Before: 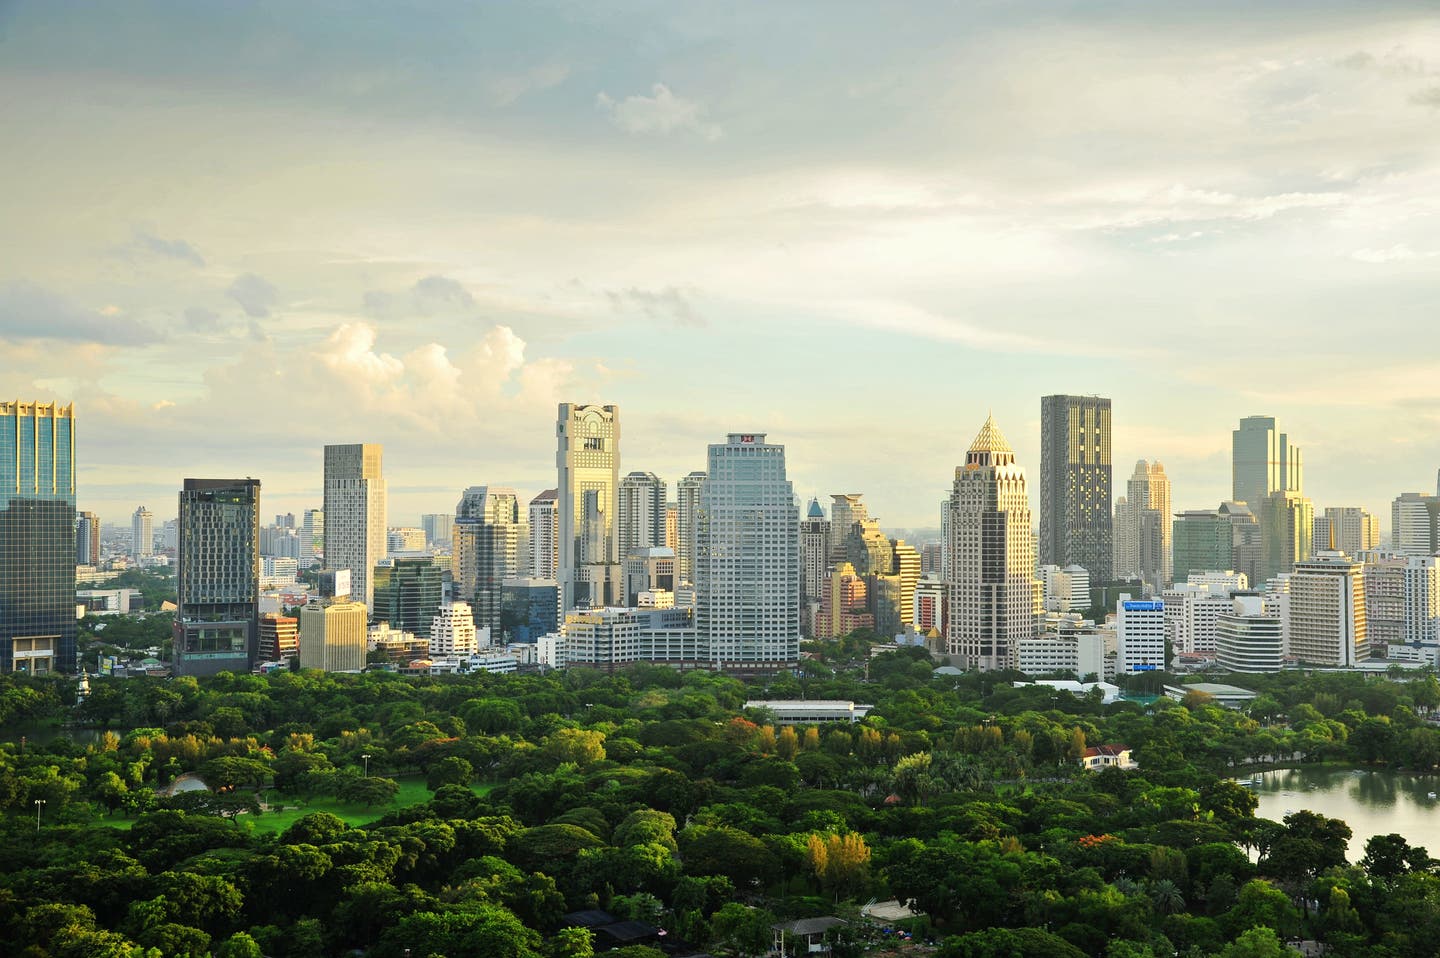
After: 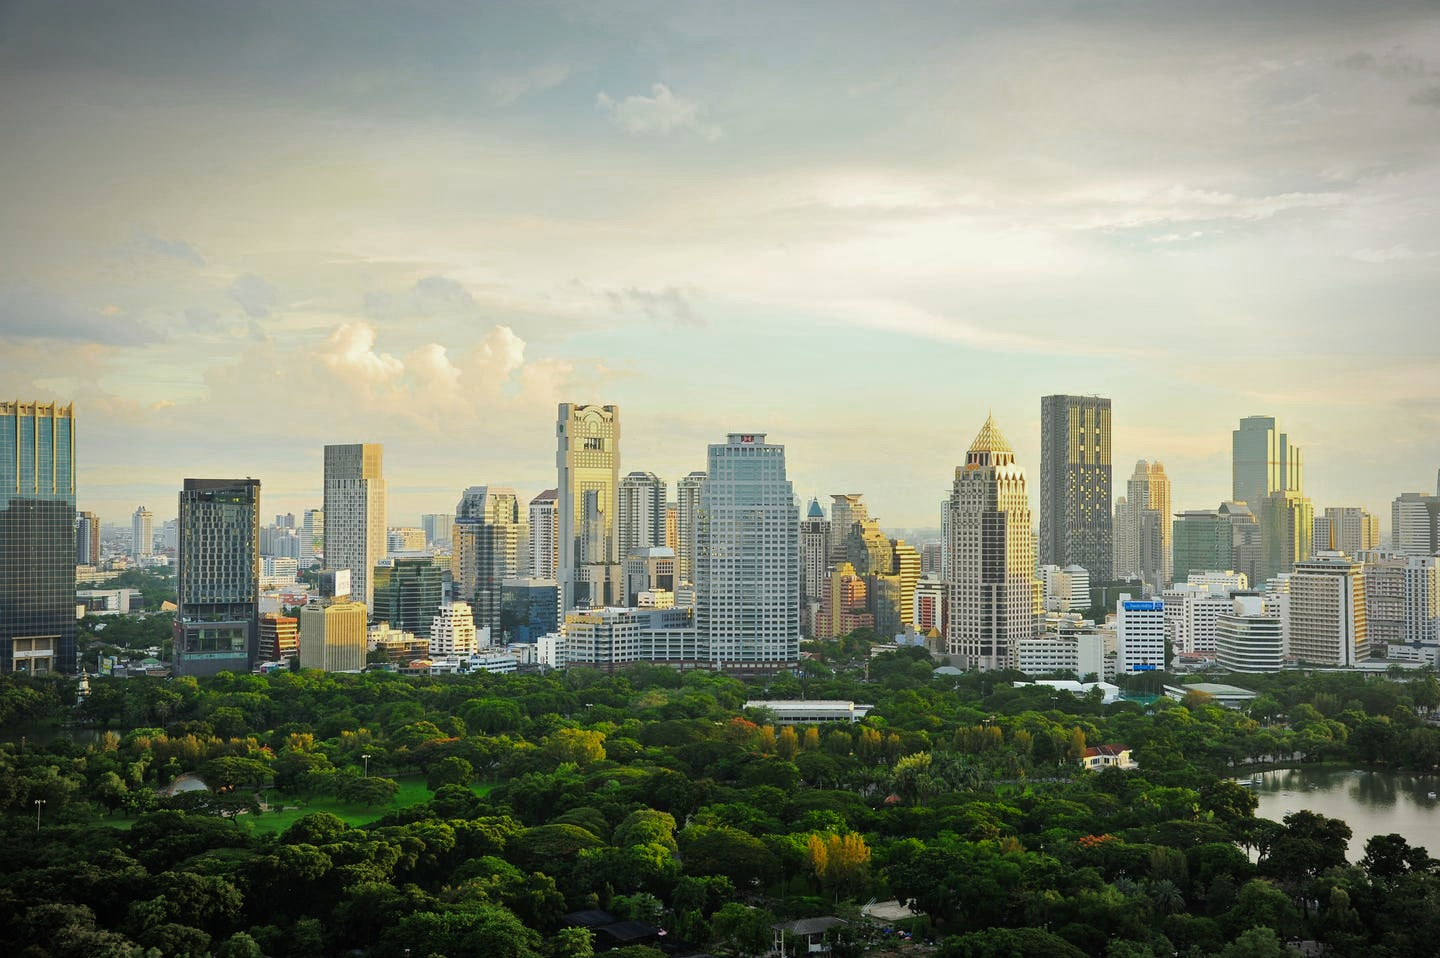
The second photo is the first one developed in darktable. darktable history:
vignetting: automatic ratio true
color zones: curves: ch0 [(0, 0.425) (0.143, 0.422) (0.286, 0.42) (0.429, 0.419) (0.571, 0.419) (0.714, 0.42) (0.857, 0.422) (1, 0.425)]
